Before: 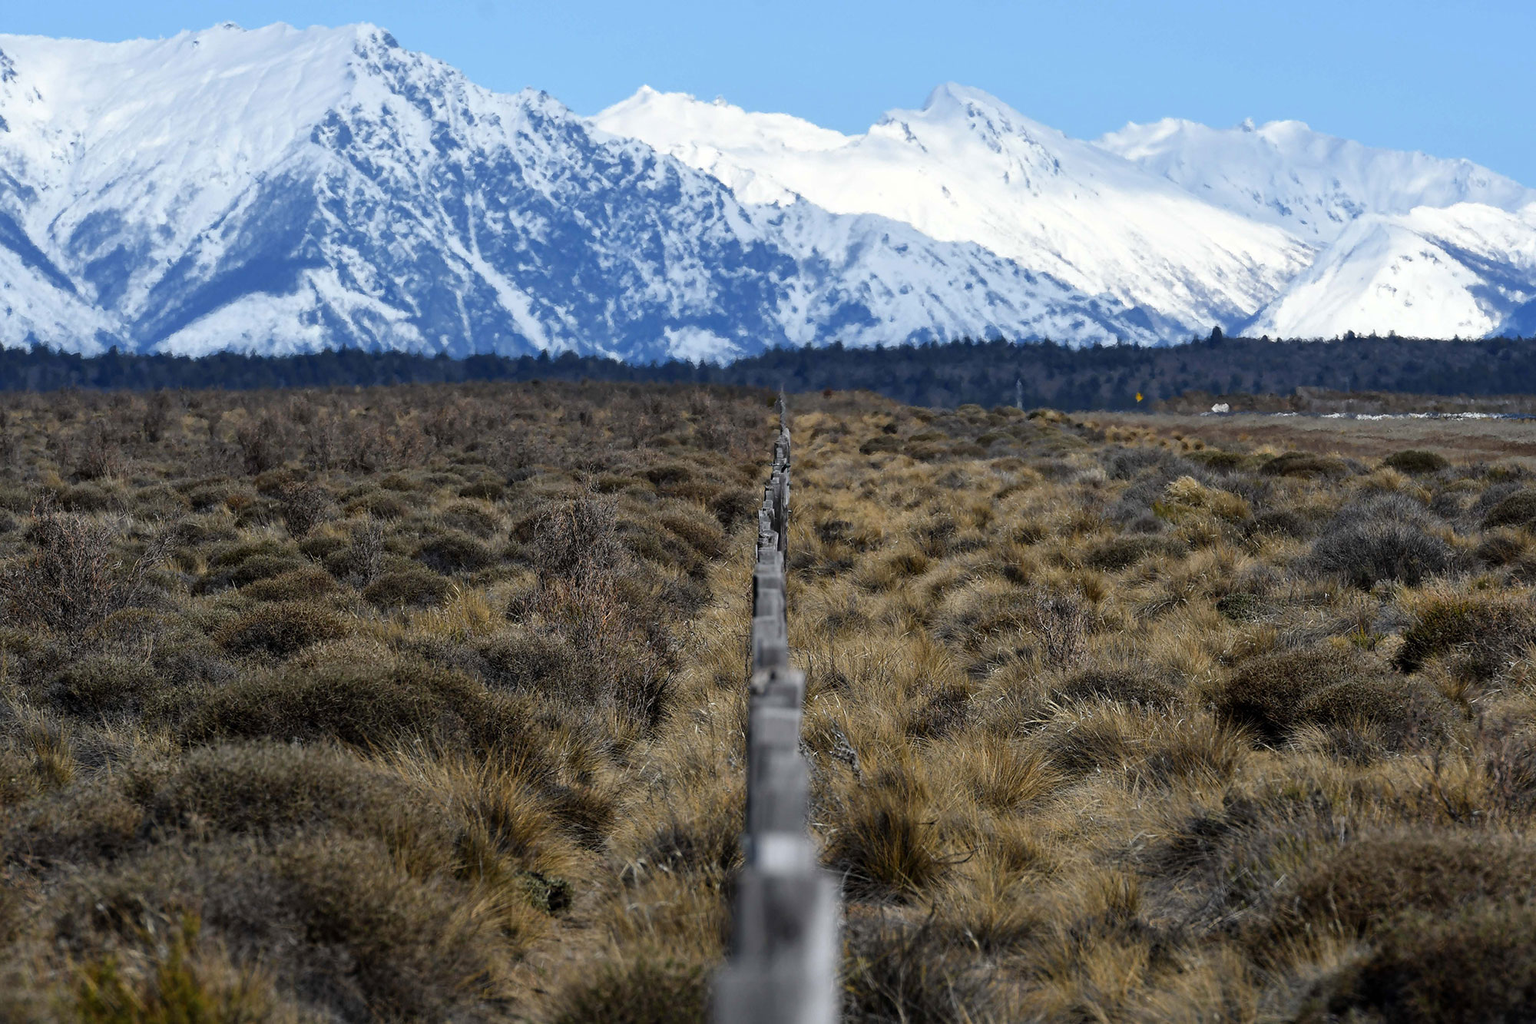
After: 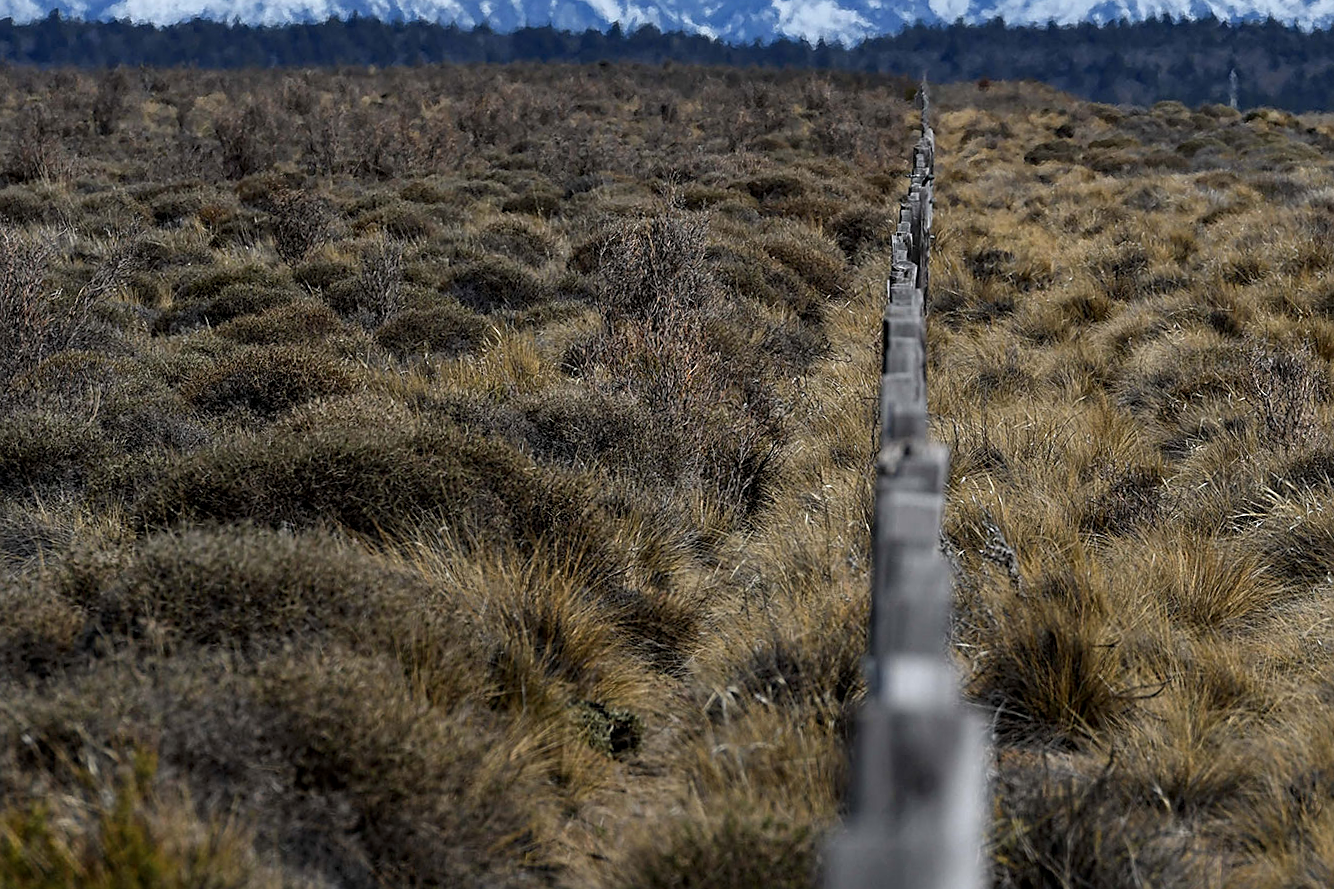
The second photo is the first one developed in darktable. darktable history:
crop and rotate: angle -0.82°, left 3.85%, top 31.828%, right 27.992%
local contrast: highlights 100%, shadows 100%, detail 120%, midtone range 0.2
sharpen: on, module defaults
